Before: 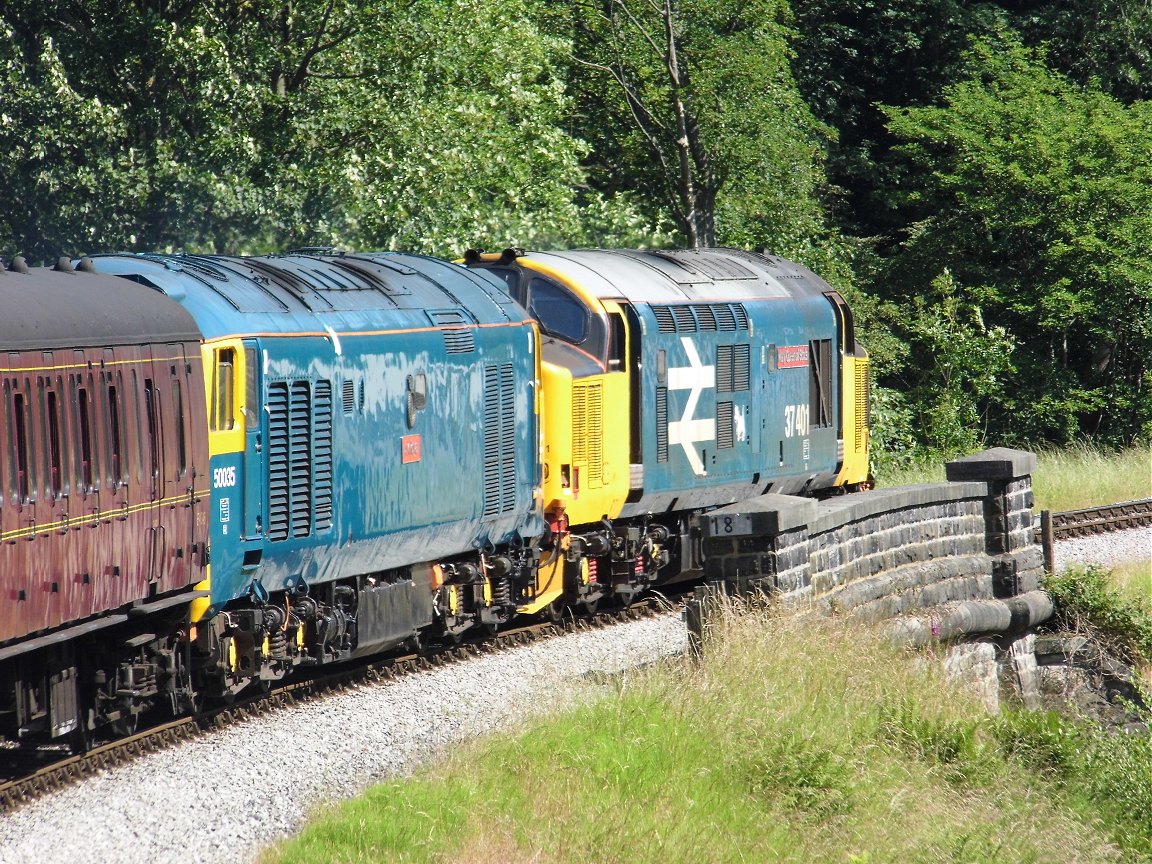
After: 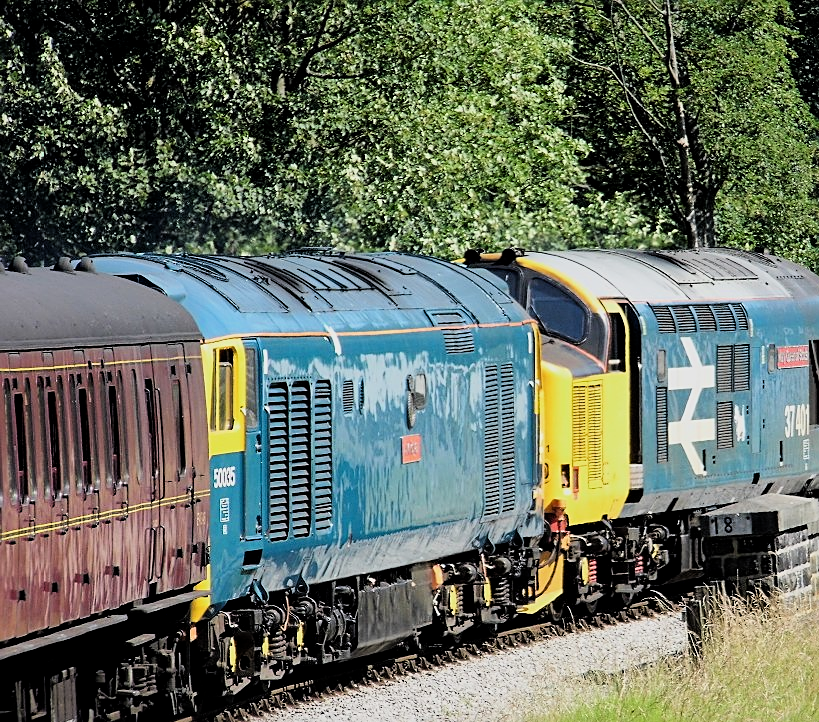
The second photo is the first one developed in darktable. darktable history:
local contrast: mode bilateral grid, contrast 20, coarseness 50, detail 120%, midtone range 0.2
sharpen: on, module defaults
exposure: compensate exposure bias true, compensate highlight preservation false
filmic rgb: black relative exposure -5.06 EV, white relative exposure 3.97 EV, hardness 2.88, contrast 1.194, color science v6 (2022)
crop: right 28.833%, bottom 16.377%
